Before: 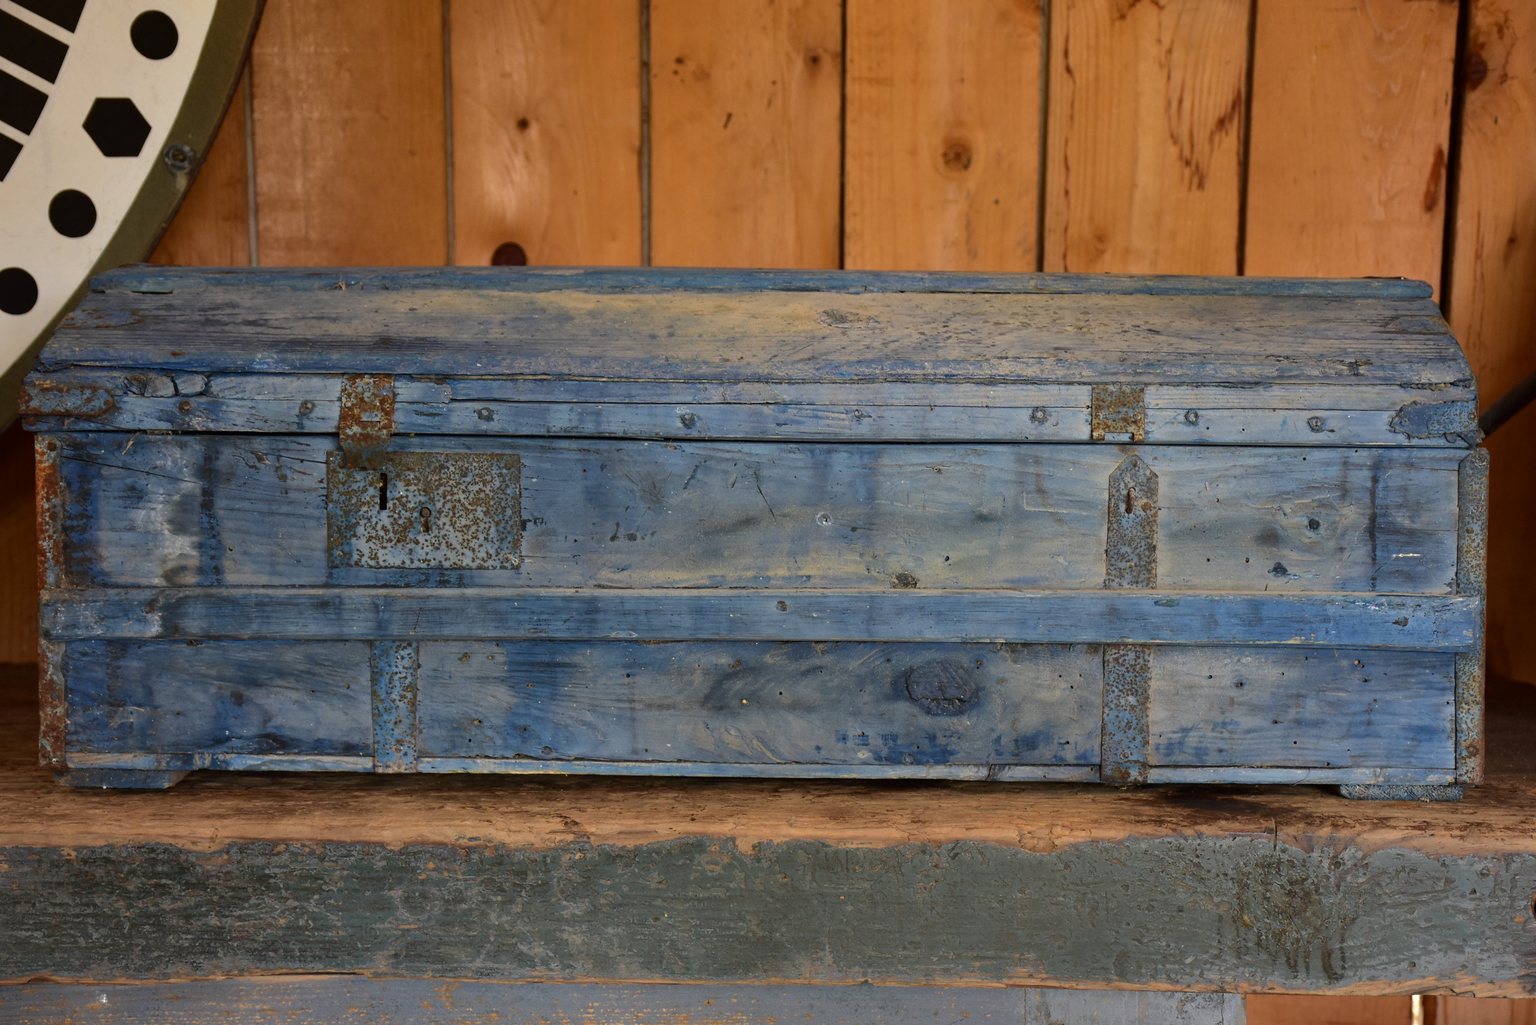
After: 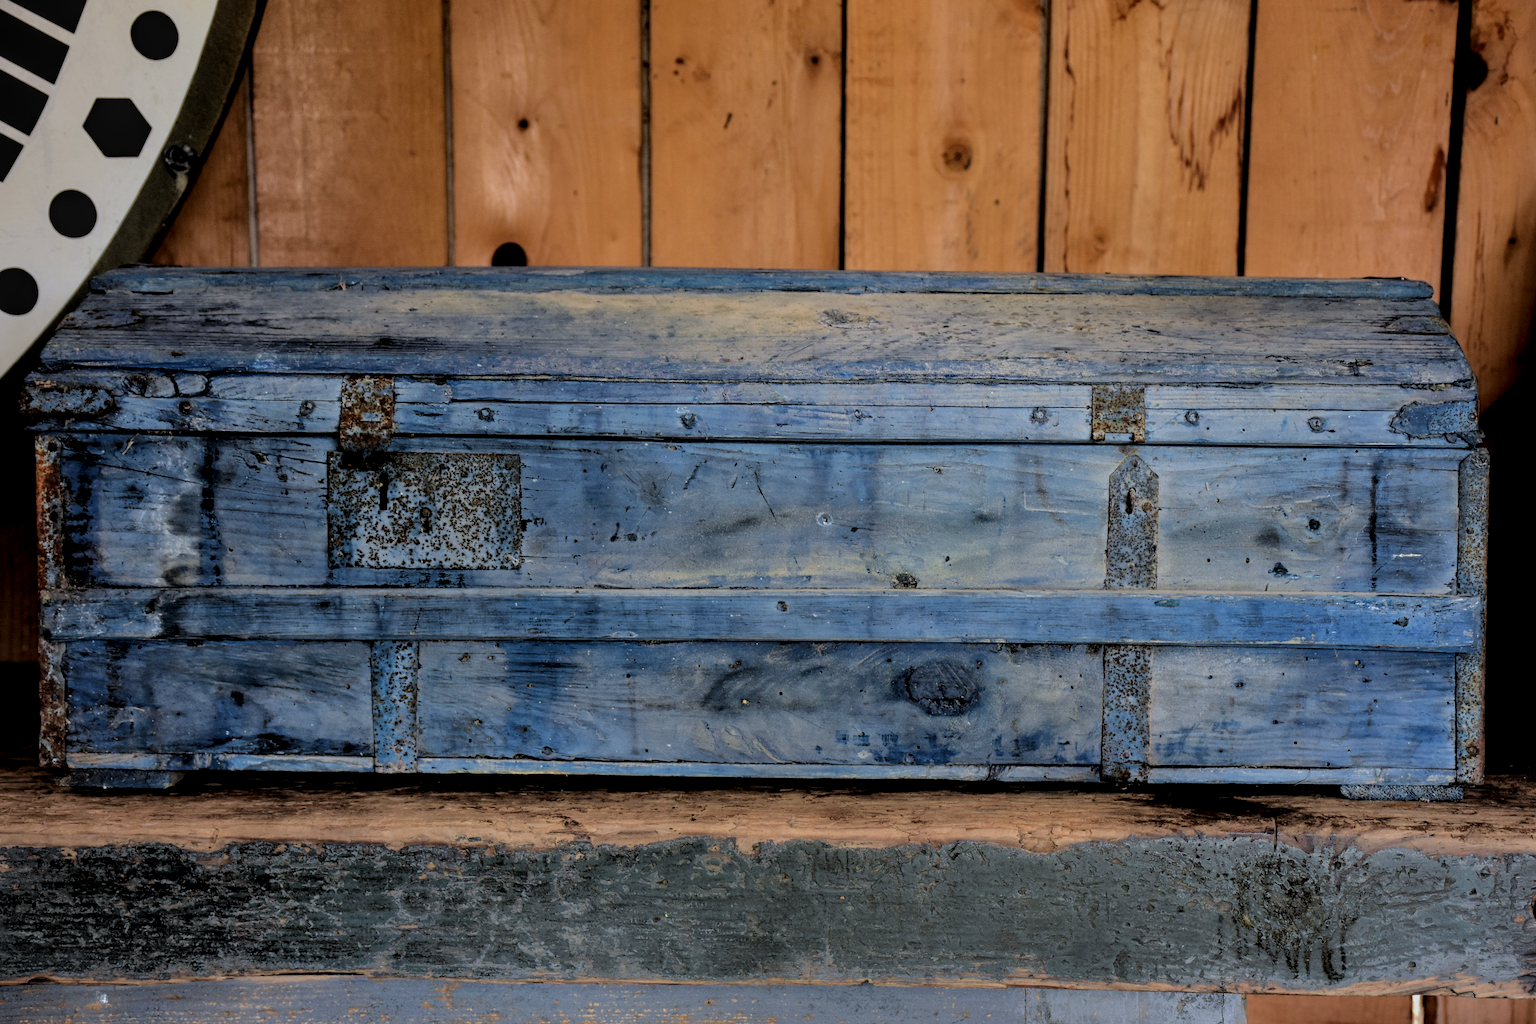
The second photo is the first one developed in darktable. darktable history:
local contrast: on, module defaults
filmic rgb: black relative exposure -3.33 EV, white relative exposure 3.46 EV, hardness 2.36, contrast 1.103, iterations of high-quality reconstruction 0
color calibration: gray › normalize channels true, x 0.37, y 0.382, temperature 4310.83 K, gamut compression 0.022
